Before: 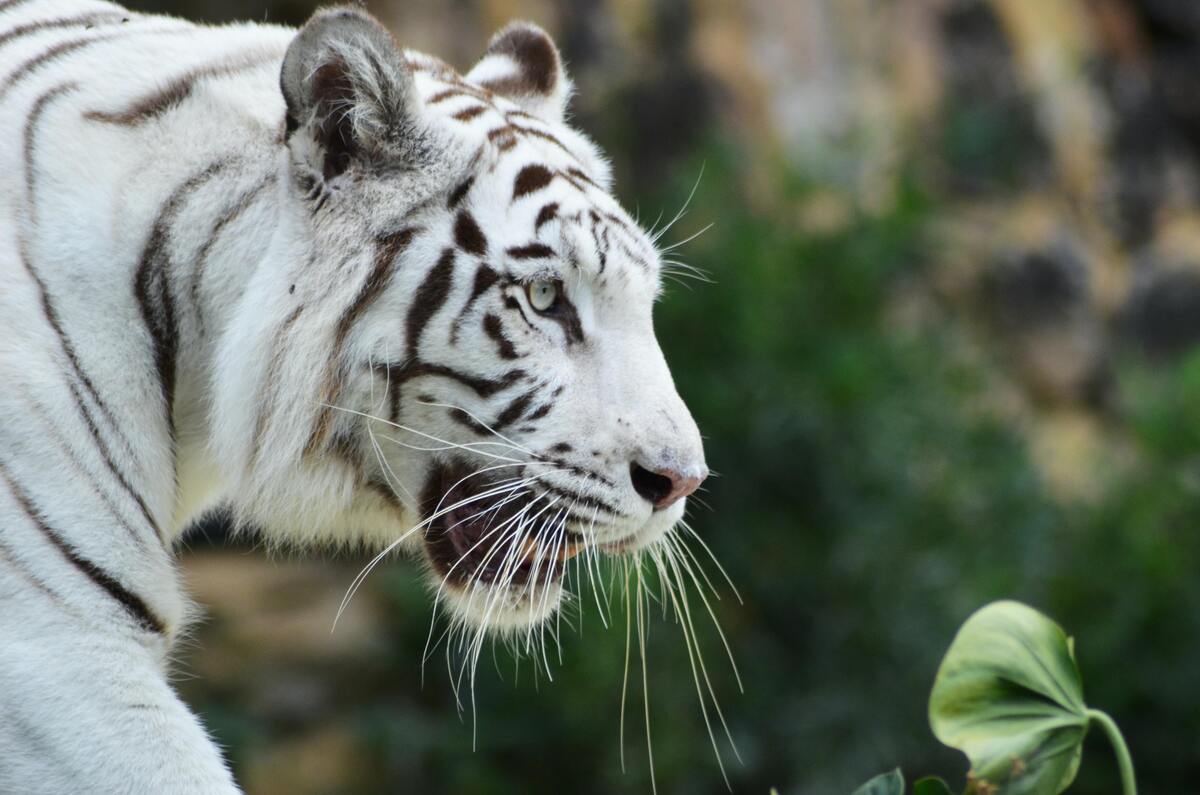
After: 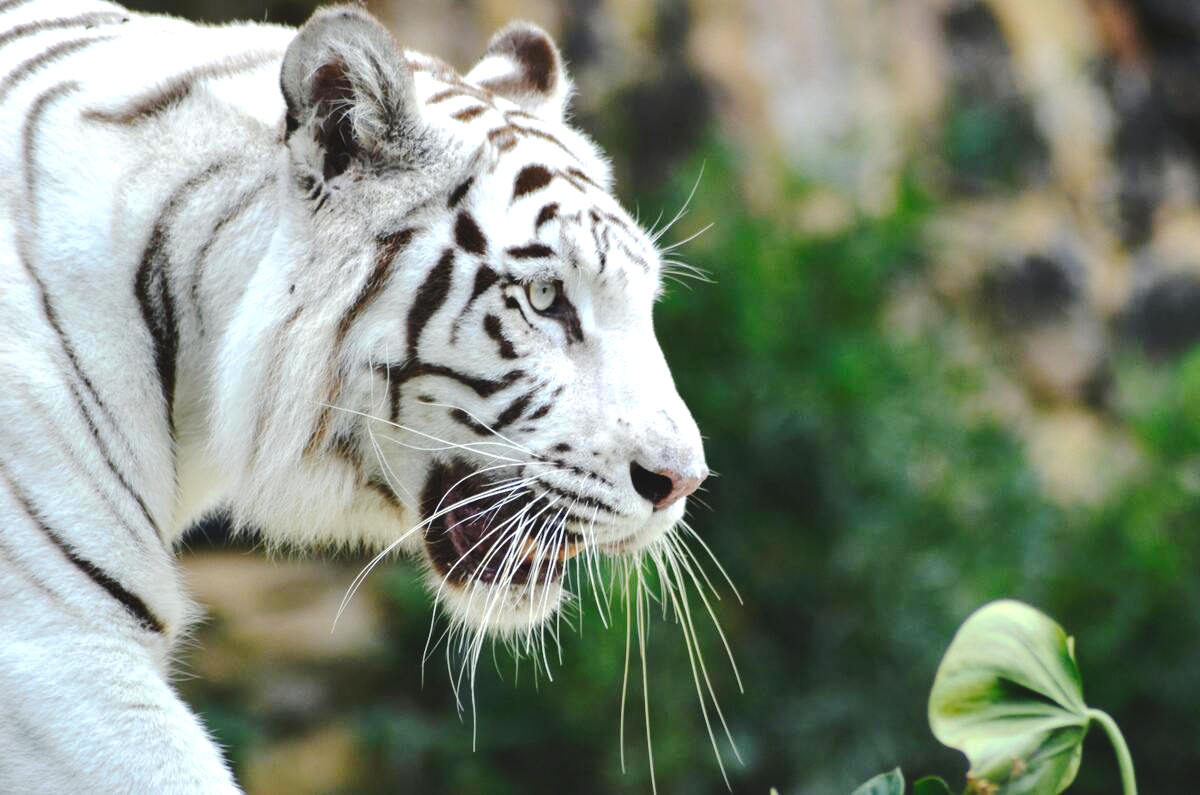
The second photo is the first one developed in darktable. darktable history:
exposure: black level correction 0.001, exposure 0.5 EV, compensate highlight preservation false
shadows and highlights: shadows 37.53, highlights -27.8, soften with gaussian
tone curve: curves: ch0 [(0, 0) (0.003, 0.077) (0.011, 0.08) (0.025, 0.083) (0.044, 0.095) (0.069, 0.106) (0.1, 0.12) (0.136, 0.144) (0.177, 0.185) (0.224, 0.231) (0.277, 0.297) (0.335, 0.382) (0.399, 0.471) (0.468, 0.553) (0.543, 0.623) (0.623, 0.689) (0.709, 0.75) (0.801, 0.81) (0.898, 0.873) (1, 1)], preserve colors none
